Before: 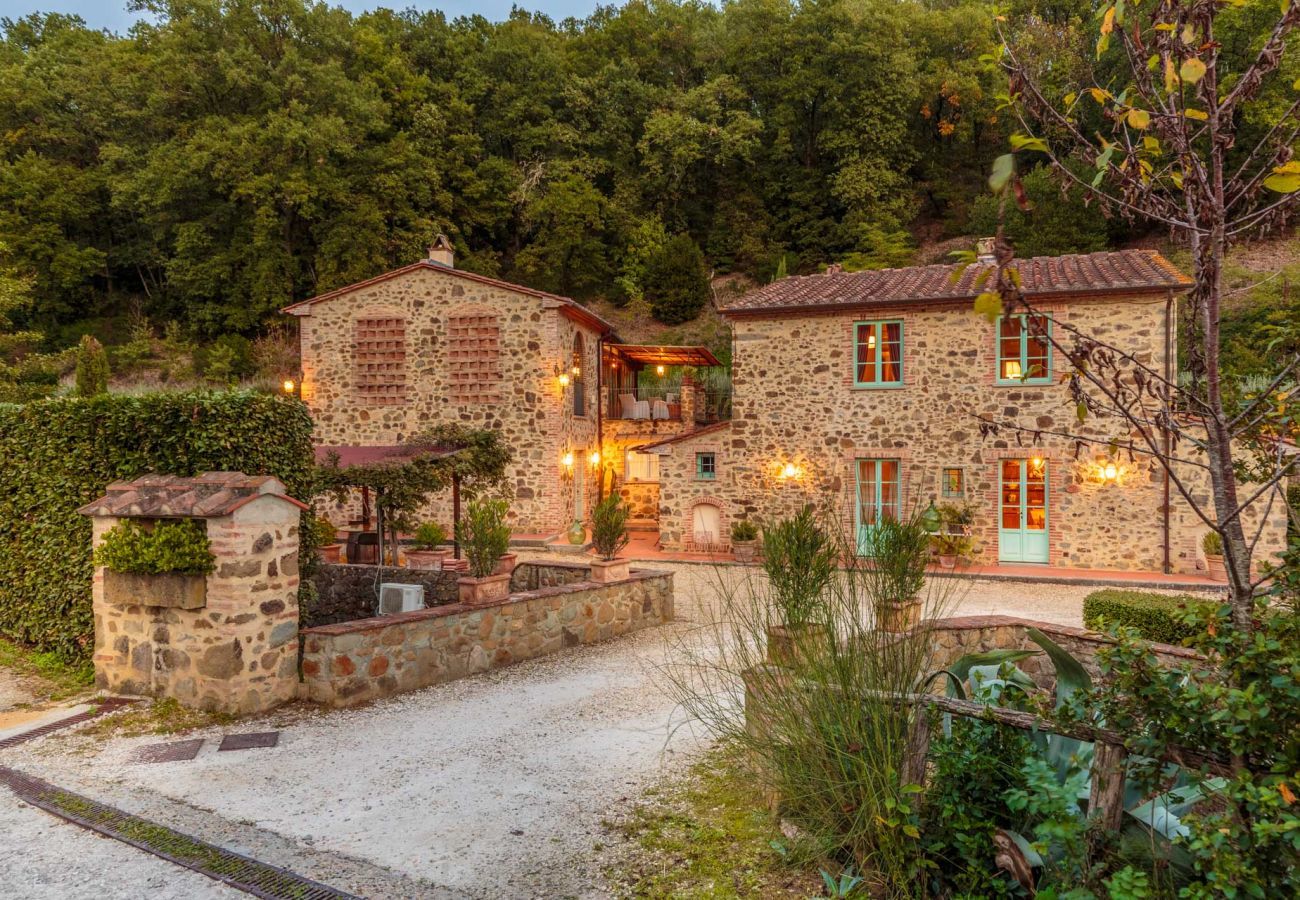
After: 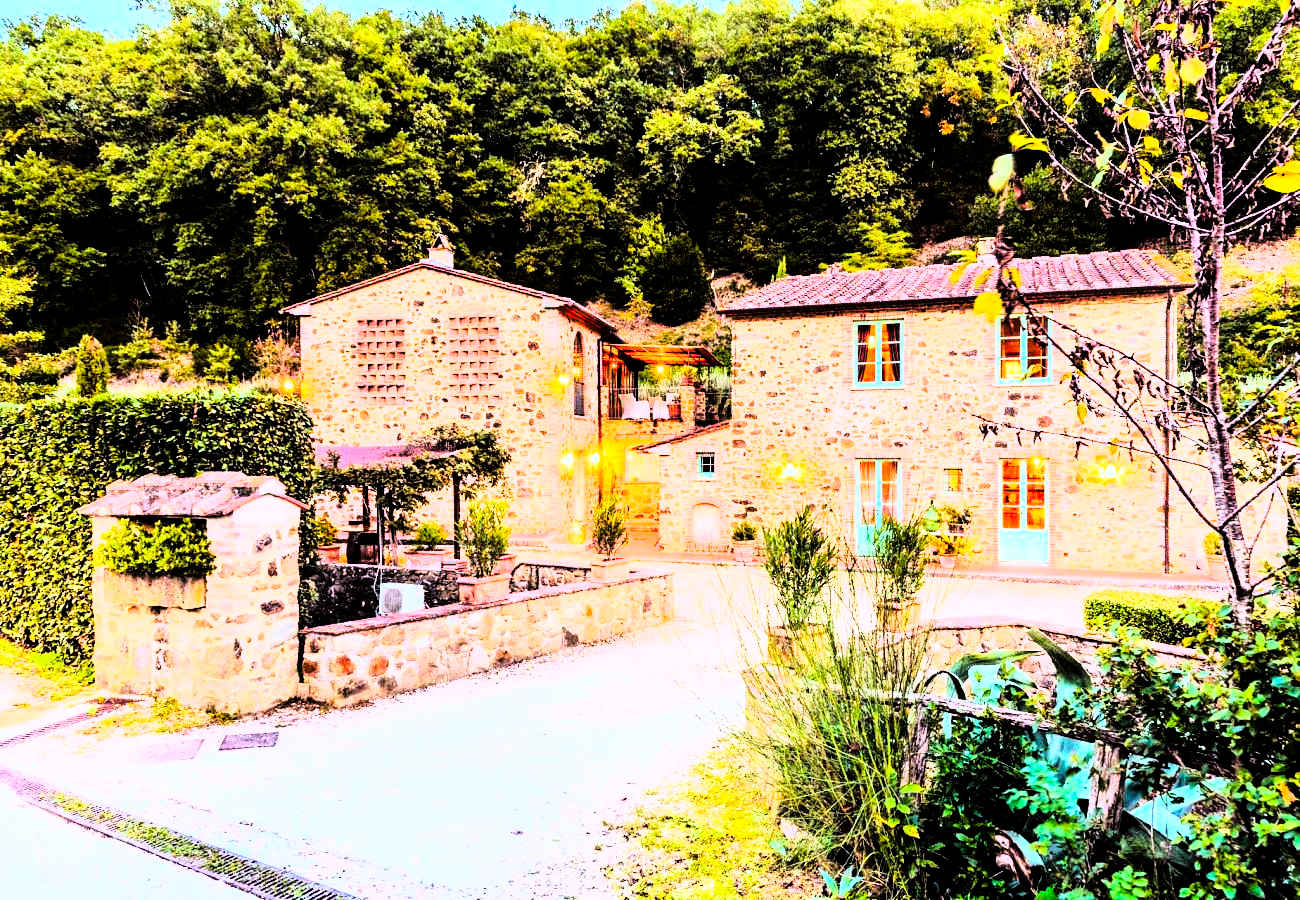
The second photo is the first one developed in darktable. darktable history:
color balance rgb: perceptual saturation grading › global saturation 25%, perceptual brilliance grading › mid-tones 10%, perceptual brilliance grading › shadows 15%, global vibrance 20%
tone curve: curves: ch0 [(0, 0) (0.004, 0) (0.133, 0.071) (0.325, 0.456) (0.832, 0.957) (1, 1)], color space Lab, linked channels, preserve colors none
rgb curve: curves: ch0 [(0, 0) (0.21, 0.15) (0.24, 0.21) (0.5, 0.75) (0.75, 0.96) (0.89, 0.99) (1, 1)]; ch1 [(0, 0.02) (0.21, 0.13) (0.25, 0.2) (0.5, 0.67) (0.75, 0.9) (0.89, 0.97) (1, 1)]; ch2 [(0, 0.02) (0.21, 0.13) (0.25, 0.2) (0.5, 0.67) (0.75, 0.9) (0.89, 0.97) (1, 1)], compensate middle gray true
color calibration: illuminant as shot in camera, x 0.379, y 0.396, temperature 4138.76 K
tone equalizer: -8 EV -0.417 EV, -7 EV -0.389 EV, -6 EV -0.333 EV, -5 EV -0.222 EV, -3 EV 0.222 EV, -2 EV 0.333 EV, -1 EV 0.389 EV, +0 EV 0.417 EV, edges refinement/feathering 500, mask exposure compensation -1.57 EV, preserve details no
